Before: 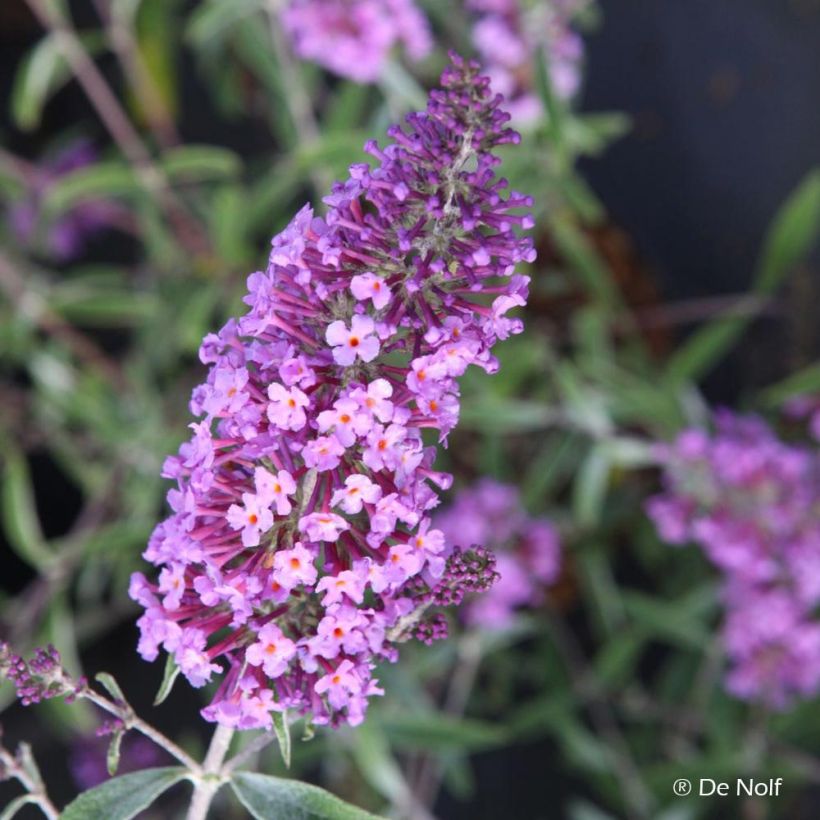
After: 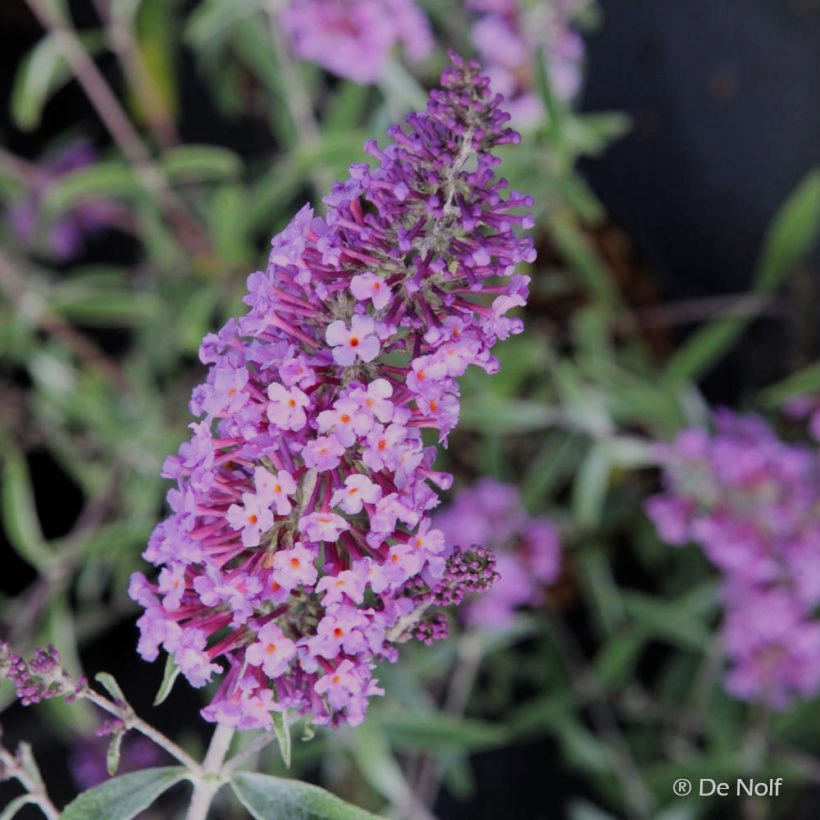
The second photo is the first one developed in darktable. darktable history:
filmic rgb: middle gray luminance 29.84%, black relative exposure -8.98 EV, white relative exposure 6.99 EV, target black luminance 0%, hardness 2.92, latitude 2.76%, contrast 0.962, highlights saturation mix 5.03%, shadows ↔ highlights balance 12.73%
